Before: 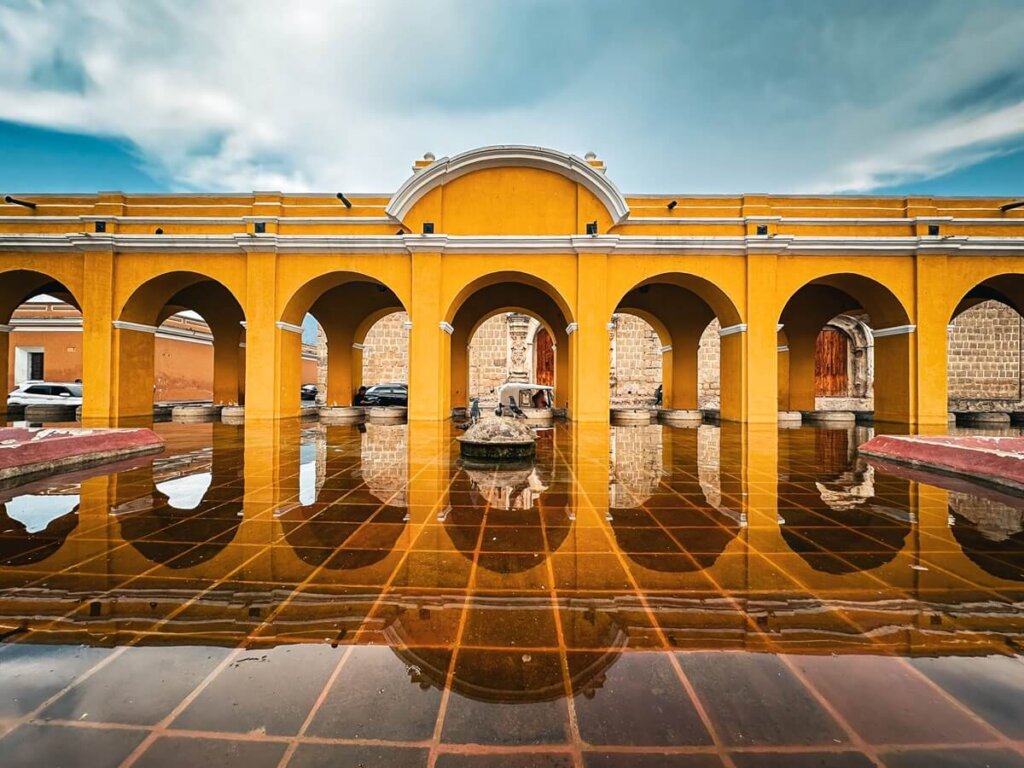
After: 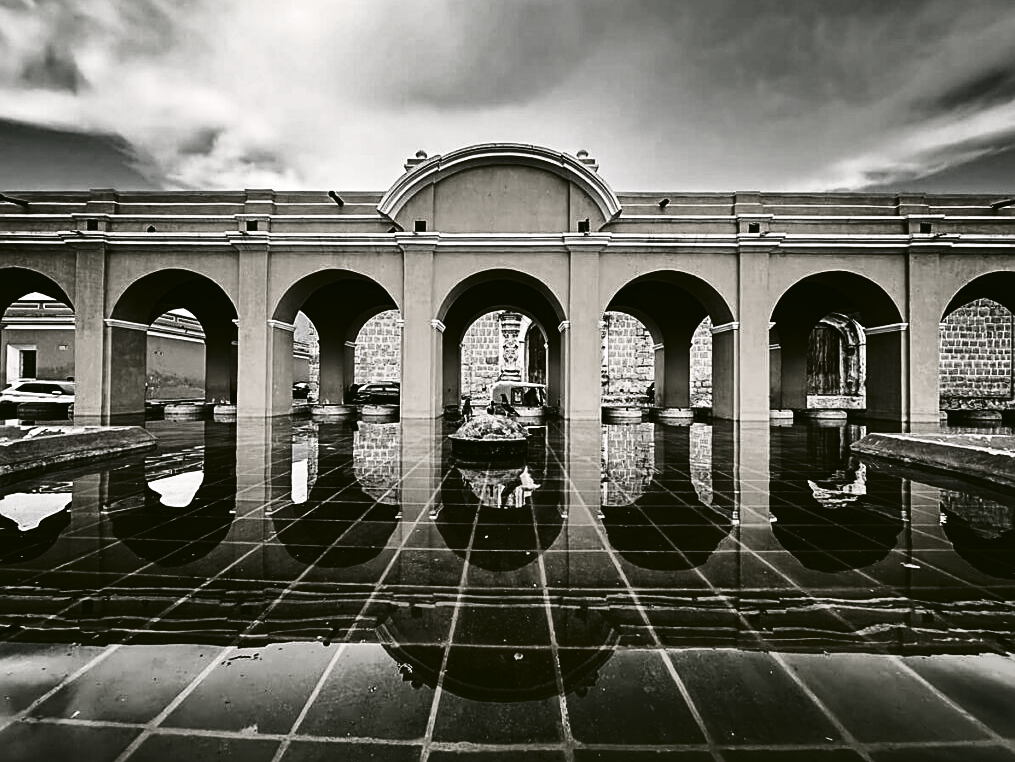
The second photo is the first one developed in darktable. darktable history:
color correction: highlights a* 1.55, highlights b* -1.85, saturation 2.53
exposure: exposure 0.15 EV, compensate highlight preservation false
crop and rotate: left 0.84%, top 0.374%, bottom 0.288%
tone curve: curves: ch0 [(0, 0.023) (0.087, 0.065) (0.184, 0.168) (0.45, 0.54) (0.57, 0.683) (0.706, 0.841) (0.877, 0.948) (1, 0.984)]; ch1 [(0, 0) (0.388, 0.369) (0.447, 0.447) (0.505, 0.5) (0.534, 0.528) (0.57, 0.571) (0.592, 0.602) (0.644, 0.663) (1, 1)]; ch2 [(0, 0) (0.314, 0.223) (0.427, 0.405) (0.492, 0.496) (0.524, 0.547) (0.534, 0.57) (0.583, 0.605) (0.673, 0.667) (1, 1)], color space Lab, independent channels, preserve colors none
shadows and highlights: soften with gaussian
sharpen: on, module defaults
contrast brightness saturation: contrast -0.03, brightness -0.604, saturation -0.986
